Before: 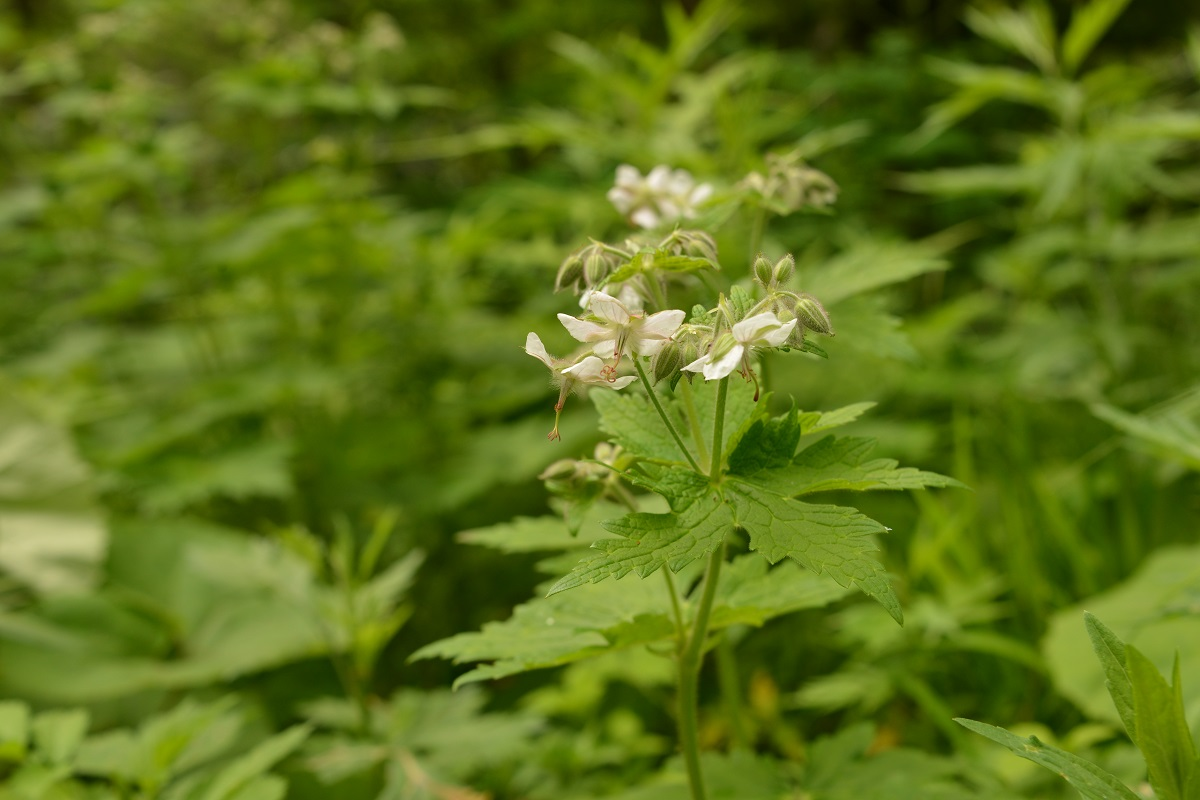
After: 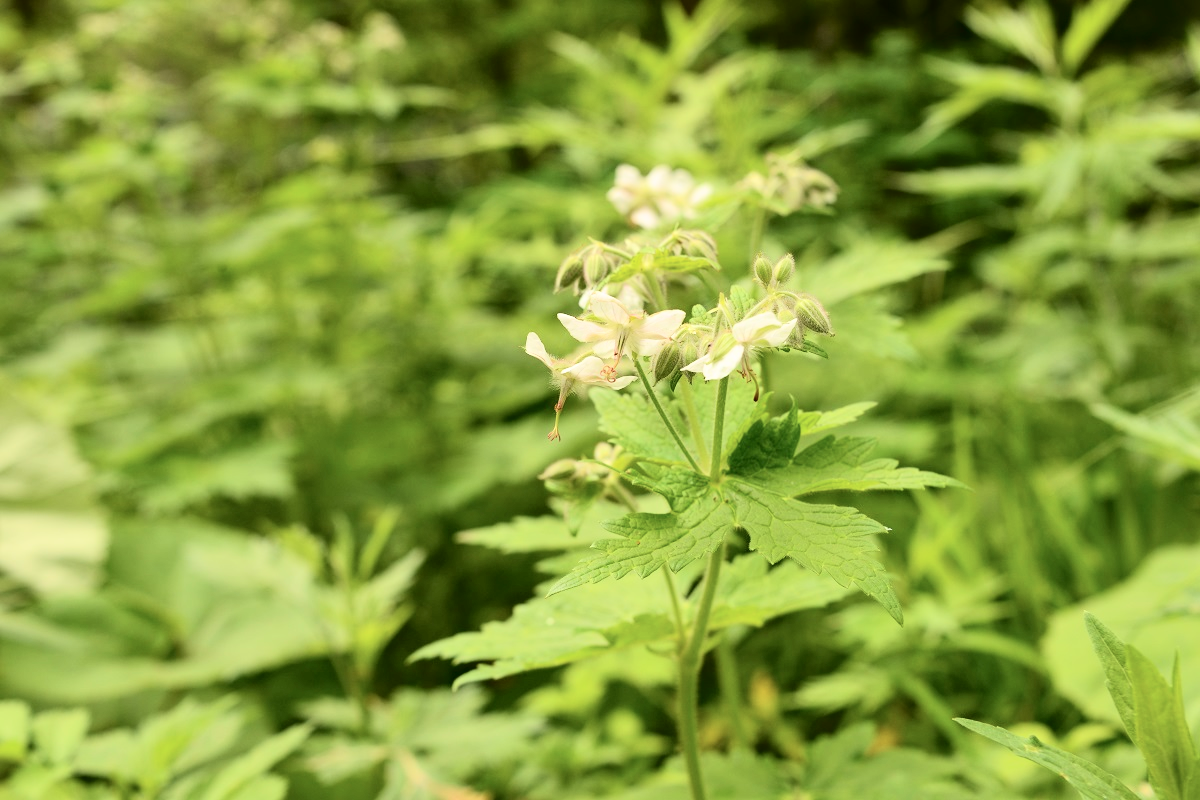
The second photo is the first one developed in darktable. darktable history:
tone curve: curves: ch0 [(0, 0) (0.003, 0.011) (0.011, 0.014) (0.025, 0.023) (0.044, 0.035) (0.069, 0.047) (0.1, 0.065) (0.136, 0.098) (0.177, 0.139) (0.224, 0.214) (0.277, 0.306) (0.335, 0.392) (0.399, 0.484) (0.468, 0.584) (0.543, 0.68) (0.623, 0.772) (0.709, 0.847) (0.801, 0.905) (0.898, 0.951) (1, 1)], color space Lab, independent channels, preserve colors none
base curve: curves: ch0 [(0, 0) (0.688, 0.865) (1, 1)]
